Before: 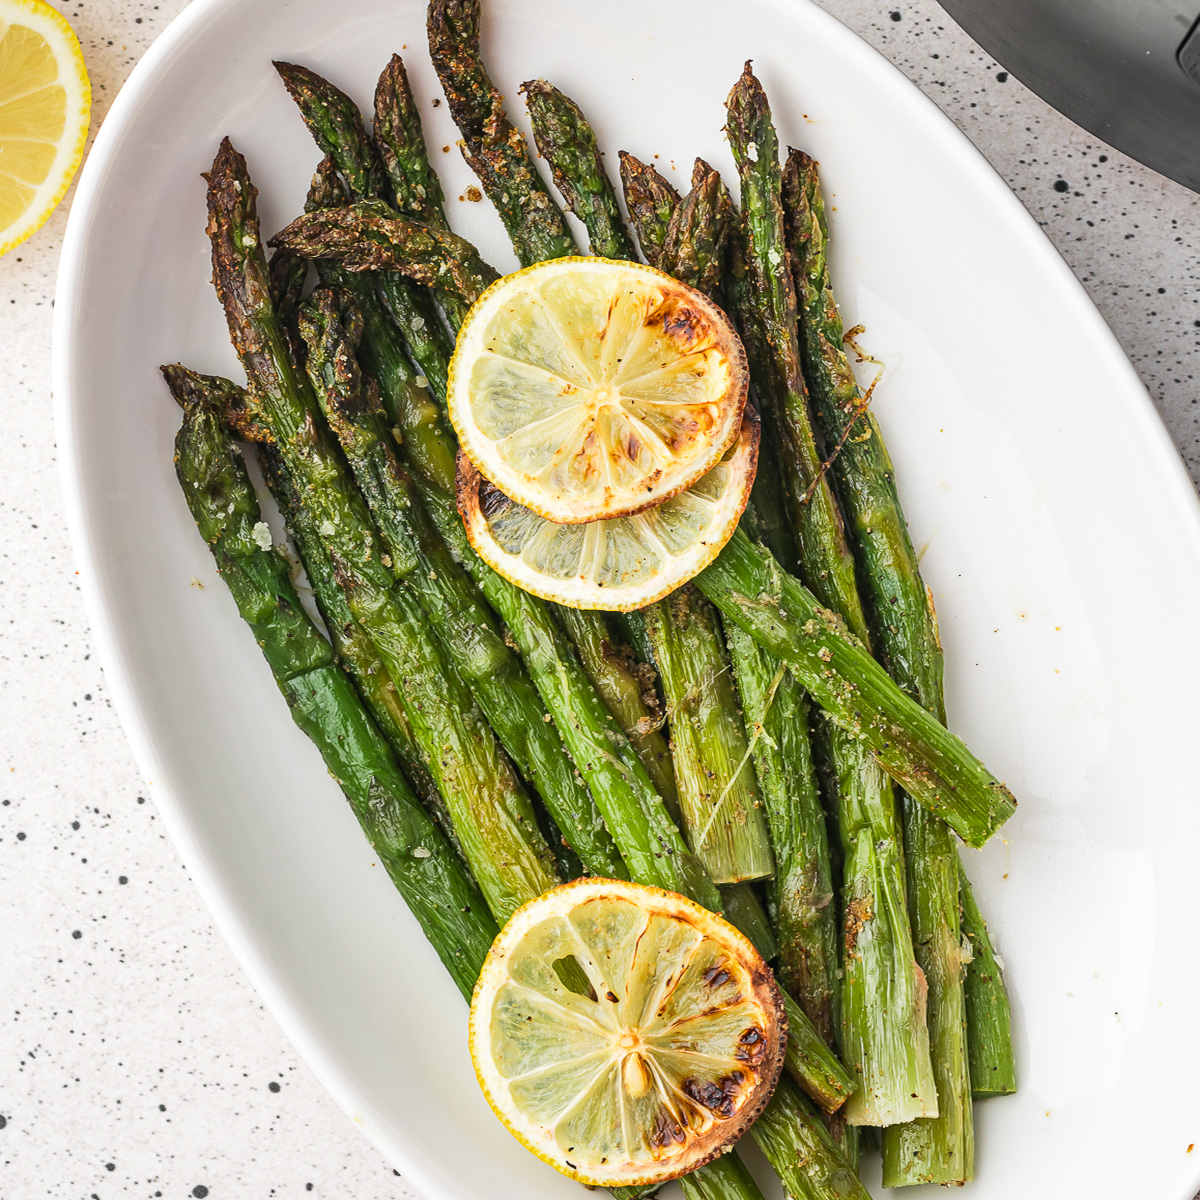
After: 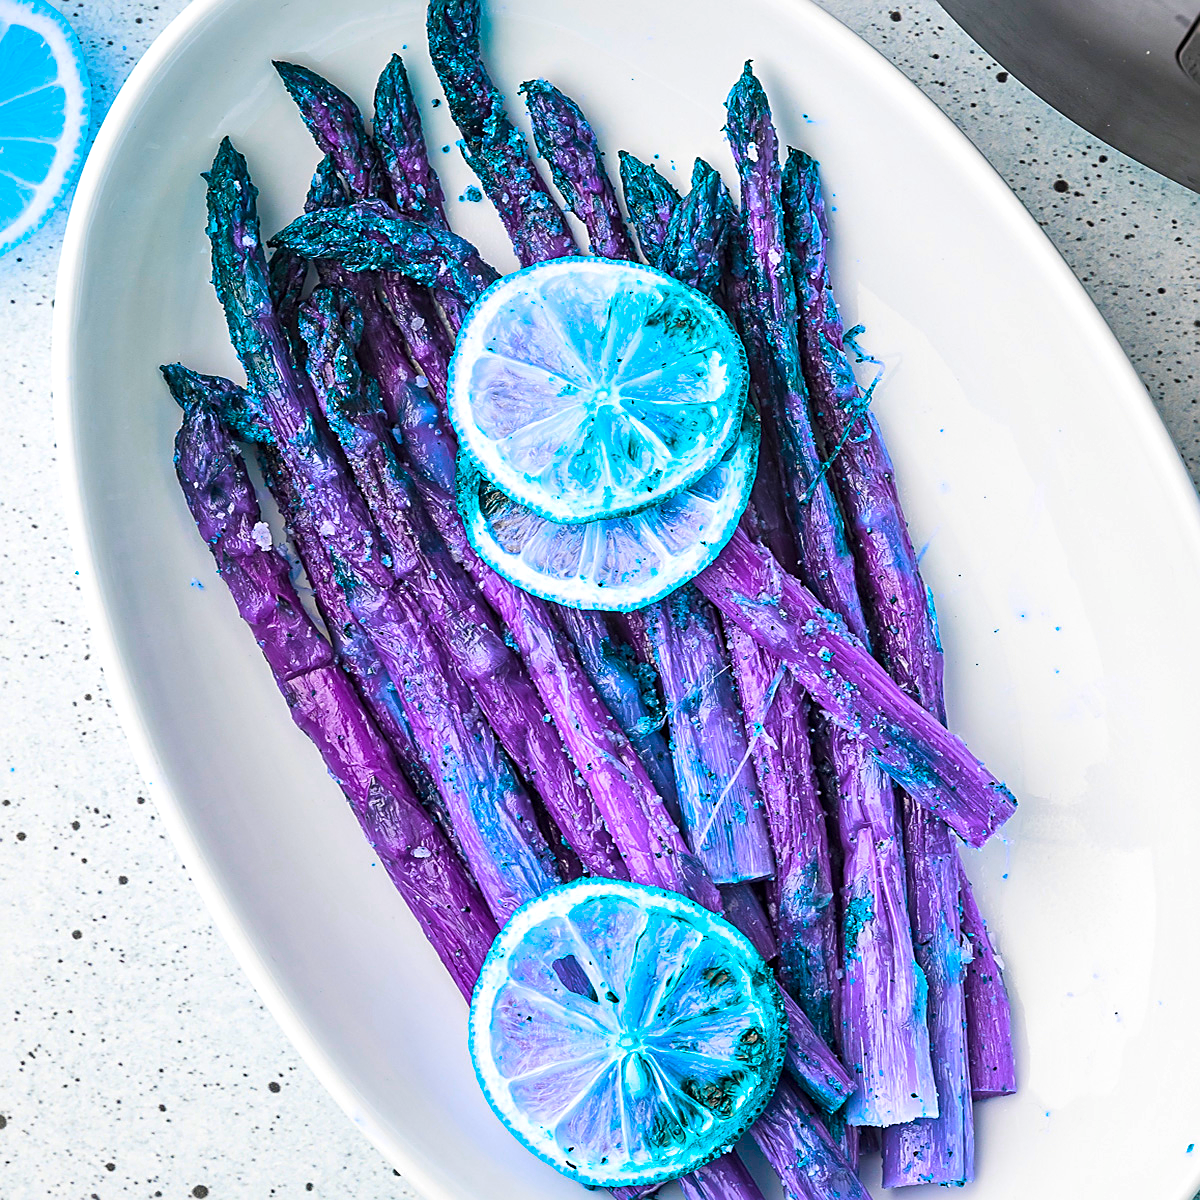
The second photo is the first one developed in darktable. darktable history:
local contrast: mode bilateral grid, contrast 29, coarseness 24, midtone range 0.2
color balance rgb: perceptual saturation grading › global saturation 31.137%, hue shift 178.34°, perceptual brilliance grading › global brilliance 2.948%, perceptual brilliance grading › highlights -2.967%, perceptual brilliance grading › shadows 3.431%, global vibrance 49.482%, contrast 0.612%
sharpen: on, module defaults
